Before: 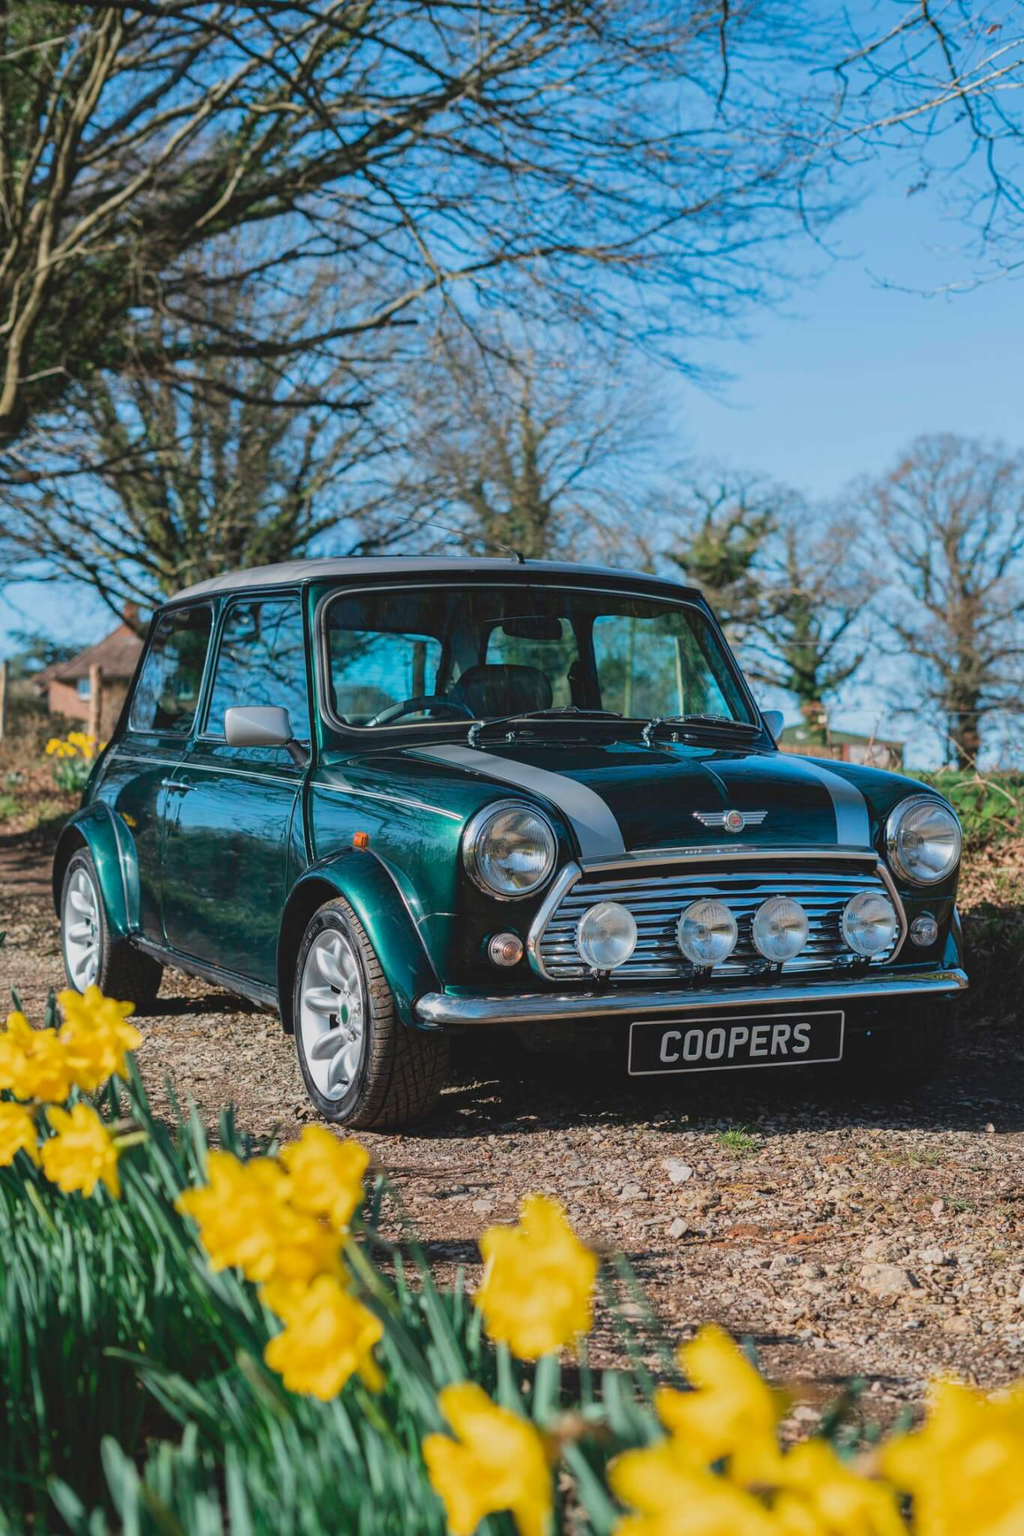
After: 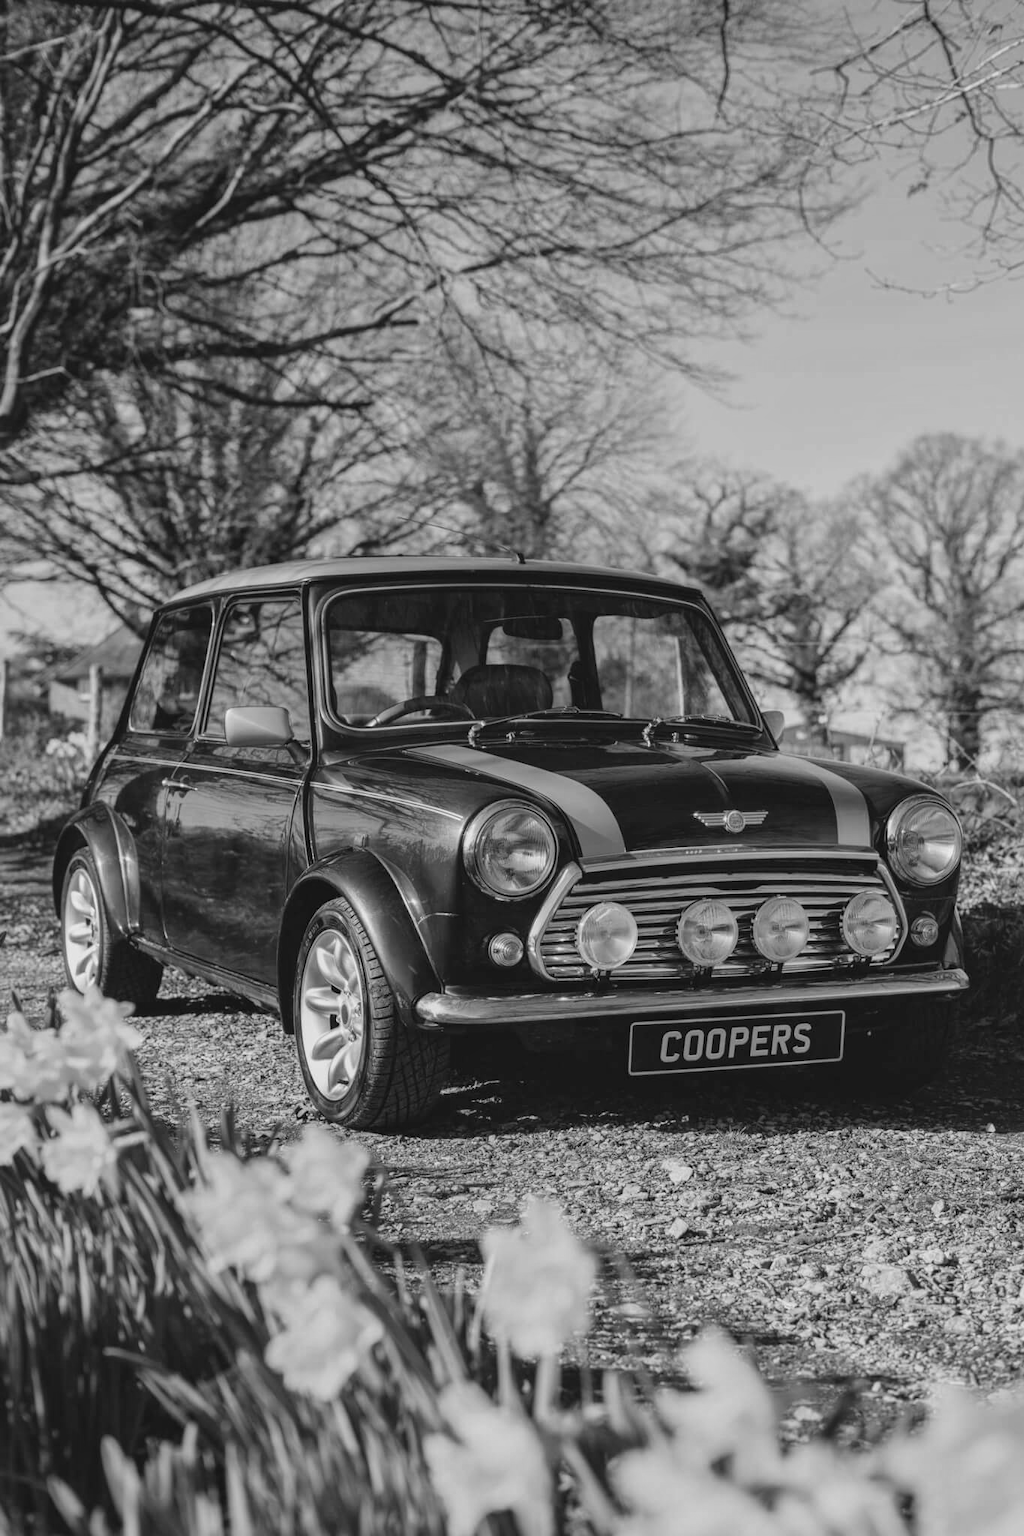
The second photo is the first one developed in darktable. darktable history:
monochrome: on, module defaults
local contrast: mode bilateral grid, contrast 20, coarseness 50, detail 120%, midtone range 0.2
